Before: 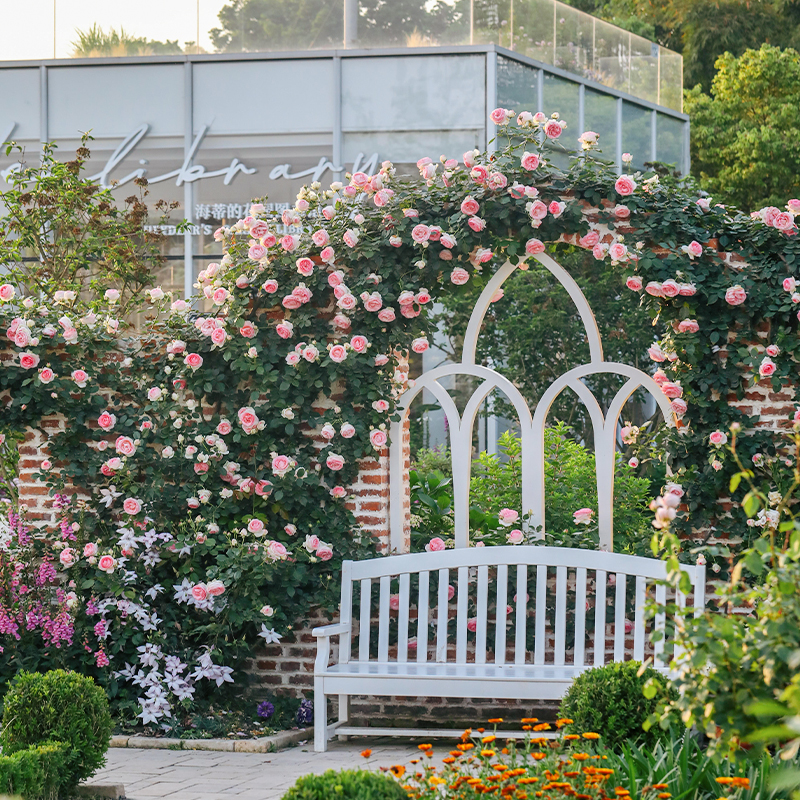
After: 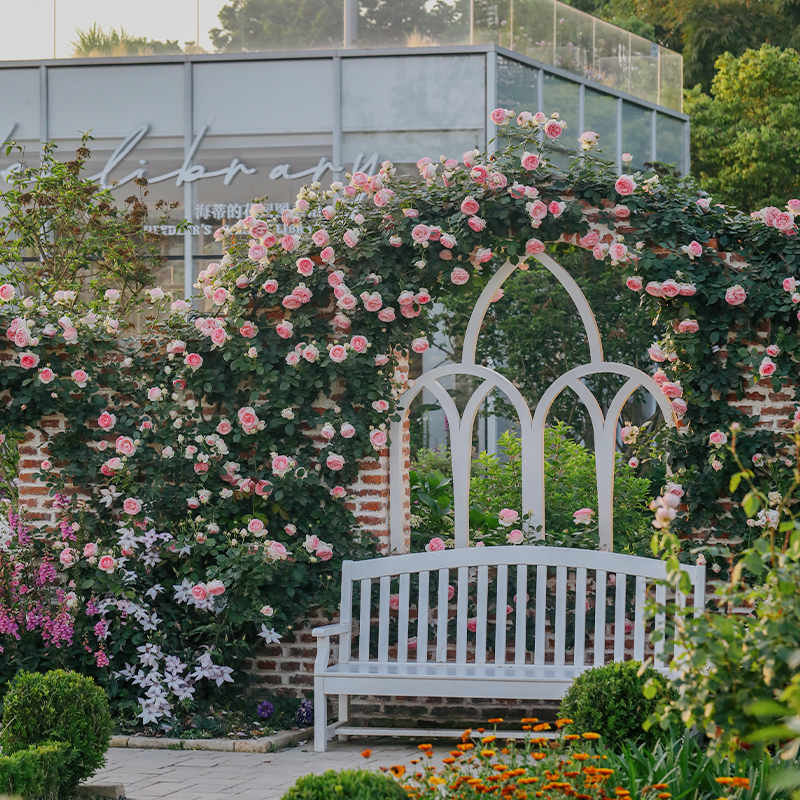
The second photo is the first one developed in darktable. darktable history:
base curve: preserve colors none
exposure: exposure -0.466 EV, compensate highlight preservation false
